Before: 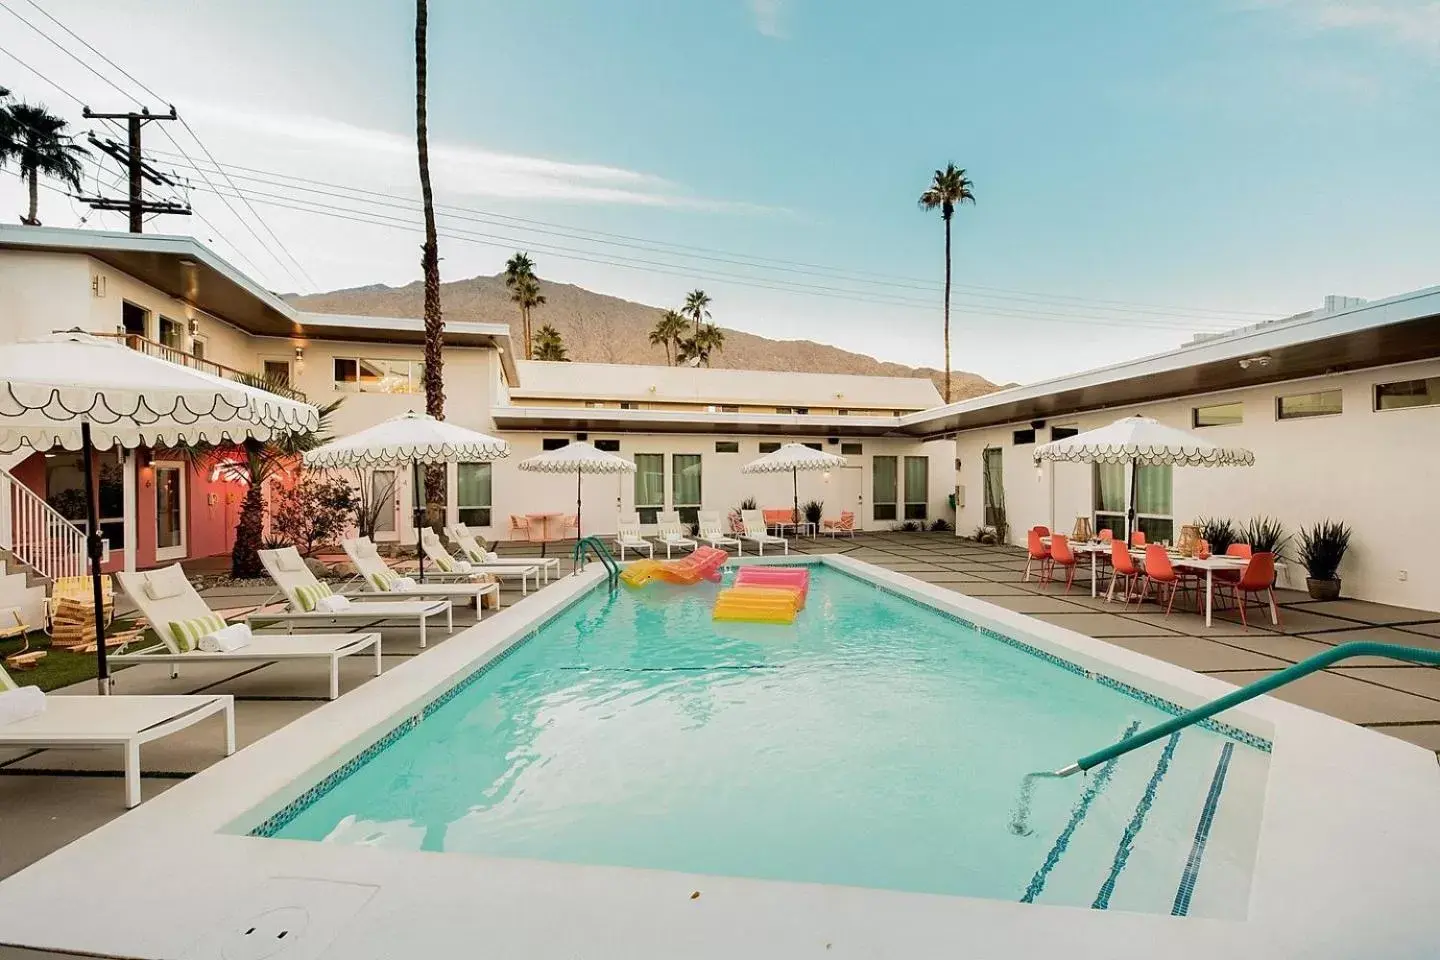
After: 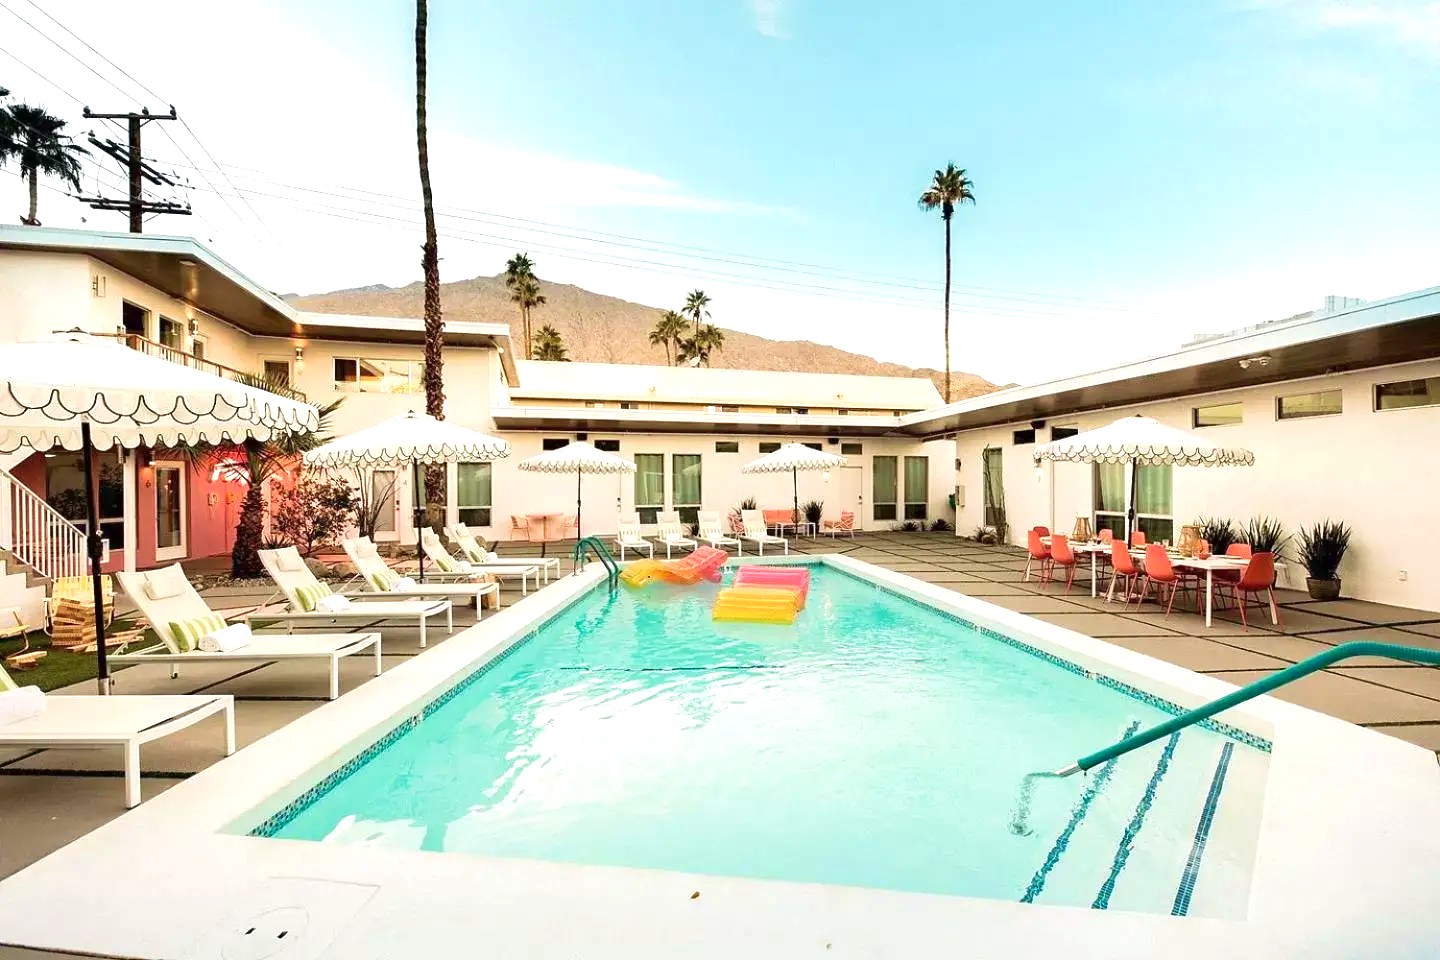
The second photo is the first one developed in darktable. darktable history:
velvia: on, module defaults
exposure: exposure 0.7 EV, compensate highlight preservation false
